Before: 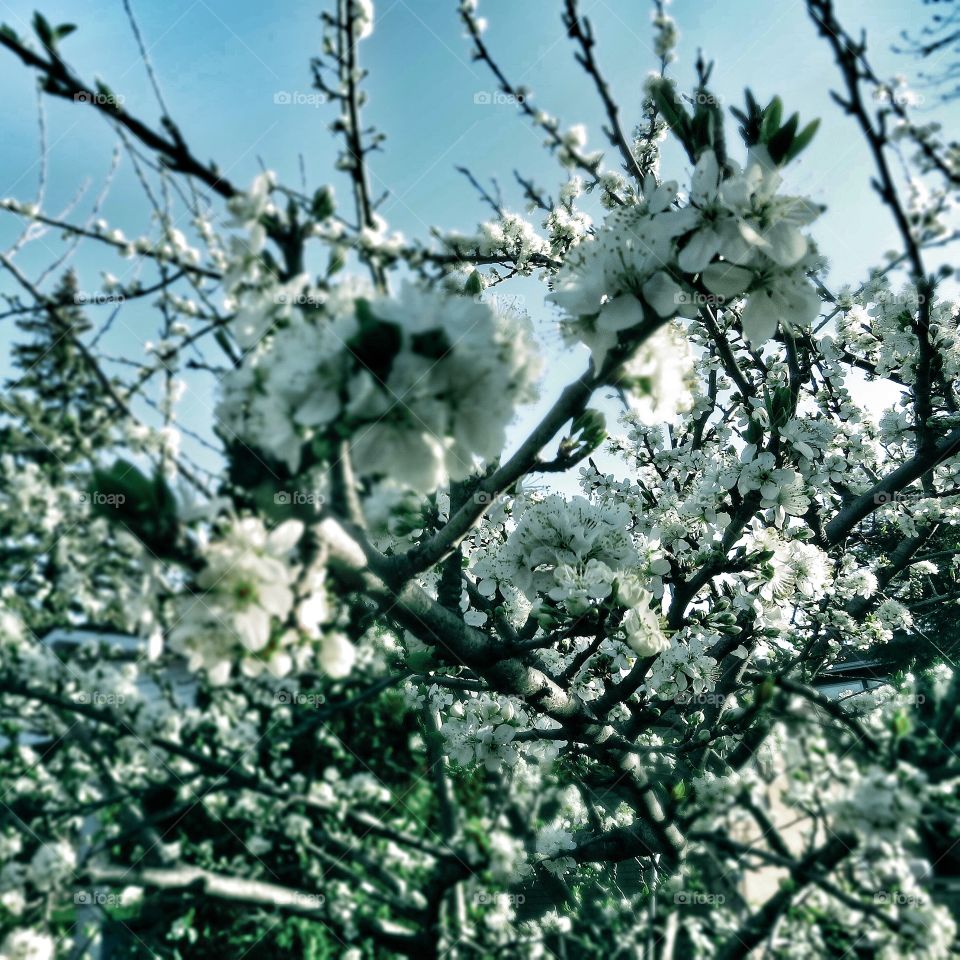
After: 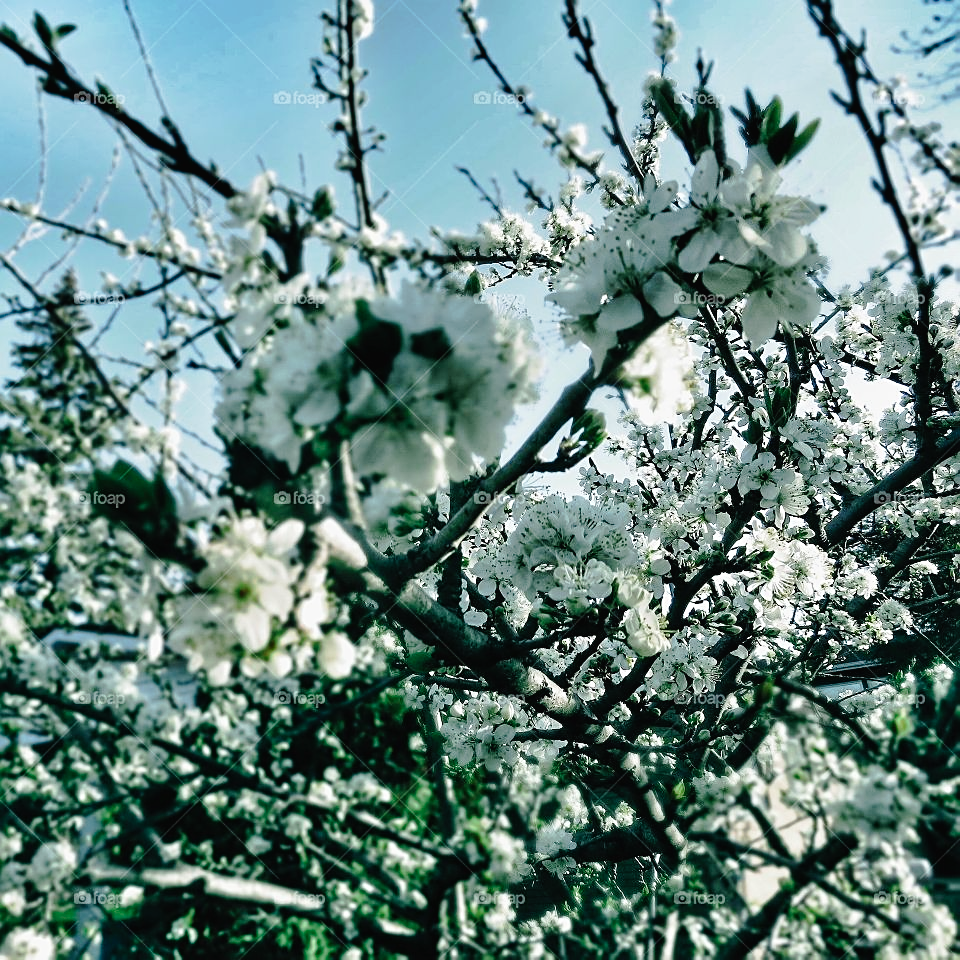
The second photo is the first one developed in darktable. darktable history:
tone curve: curves: ch0 [(0.003, 0.015) (0.104, 0.07) (0.236, 0.218) (0.401, 0.443) (0.495, 0.55) (0.65, 0.68) (0.832, 0.858) (1, 0.977)]; ch1 [(0, 0) (0.161, 0.092) (0.35, 0.33) (0.379, 0.401) (0.45, 0.466) (0.489, 0.499) (0.55, 0.56) (0.621, 0.615) (0.718, 0.734) (1, 1)]; ch2 [(0, 0) (0.369, 0.427) (0.44, 0.434) (0.502, 0.501) (0.557, 0.55) (0.586, 0.59) (1, 1)], preserve colors none
sharpen: on, module defaults
